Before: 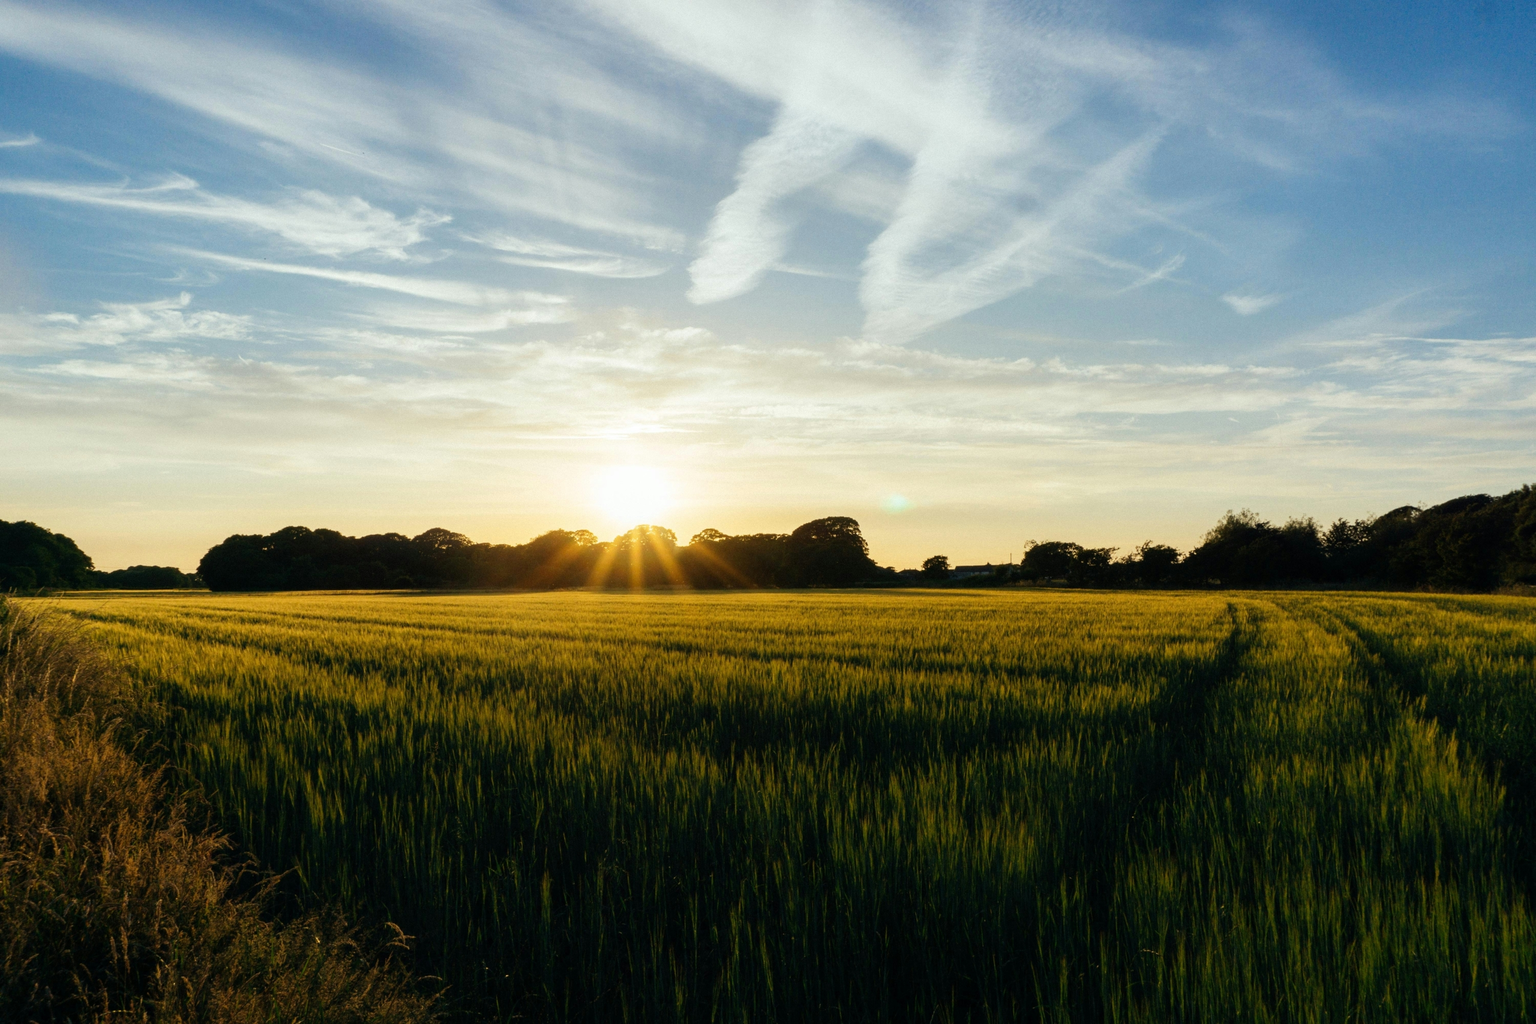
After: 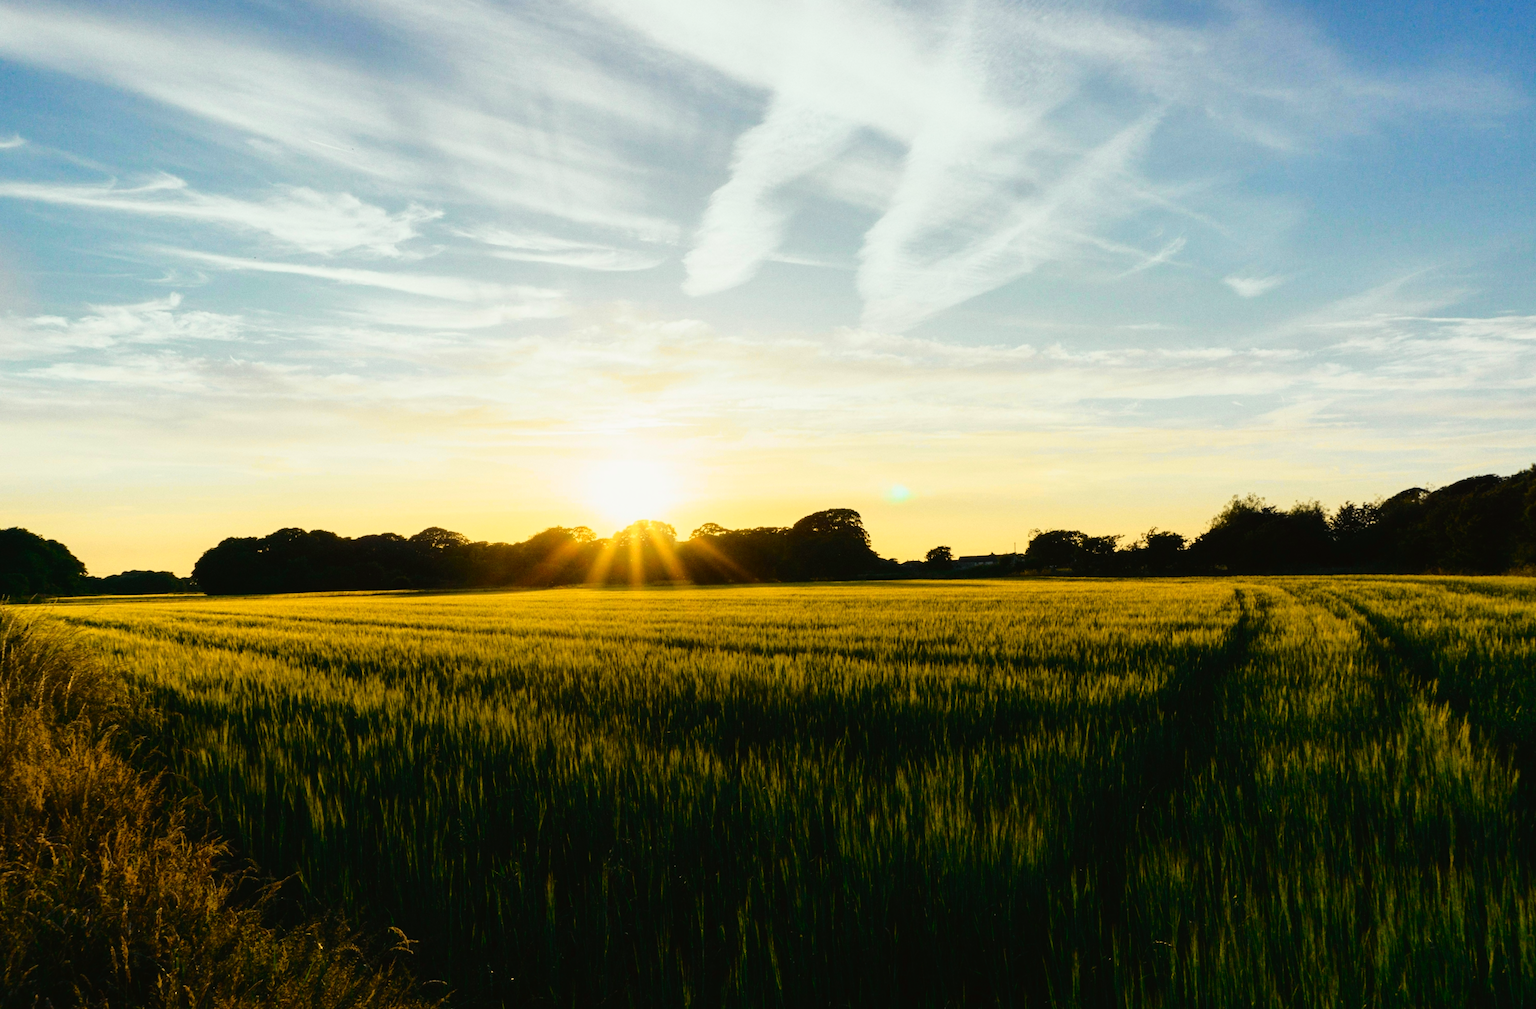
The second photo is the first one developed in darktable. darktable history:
tone curve: curves: ch0 [(0, 0.021) (0.049, 0.044) (0.157, 0.131) (0.359, 0.419) (0.469, 0.544) (0.634, 0.722) (0.839, 0.909) (0.998, 0.978)]; ch1 [(0, 0) (0.437, 0.408) (0.472, 0.47) (0.502, 0.503) (0.527, 0.53) (0.564, 0.573) (0.614, 0.654) (0.669, 0.748) (0.859, 0.899) (1, 1)]; ch2 [(0, 0) (0.33, 0.301) (0.421, 0.443) (0.487, 0.504) (0.502, 0.509) (0.535, 0.537) (0.565, 0.595) (0.608, 0.667) (1, 1)], color space Lab, independent channels, preserve colors none
rotate and perspective: rotation -1°, crop left 0.011, crop right 0.989, crop top 0.025, crop bottom 0.975
